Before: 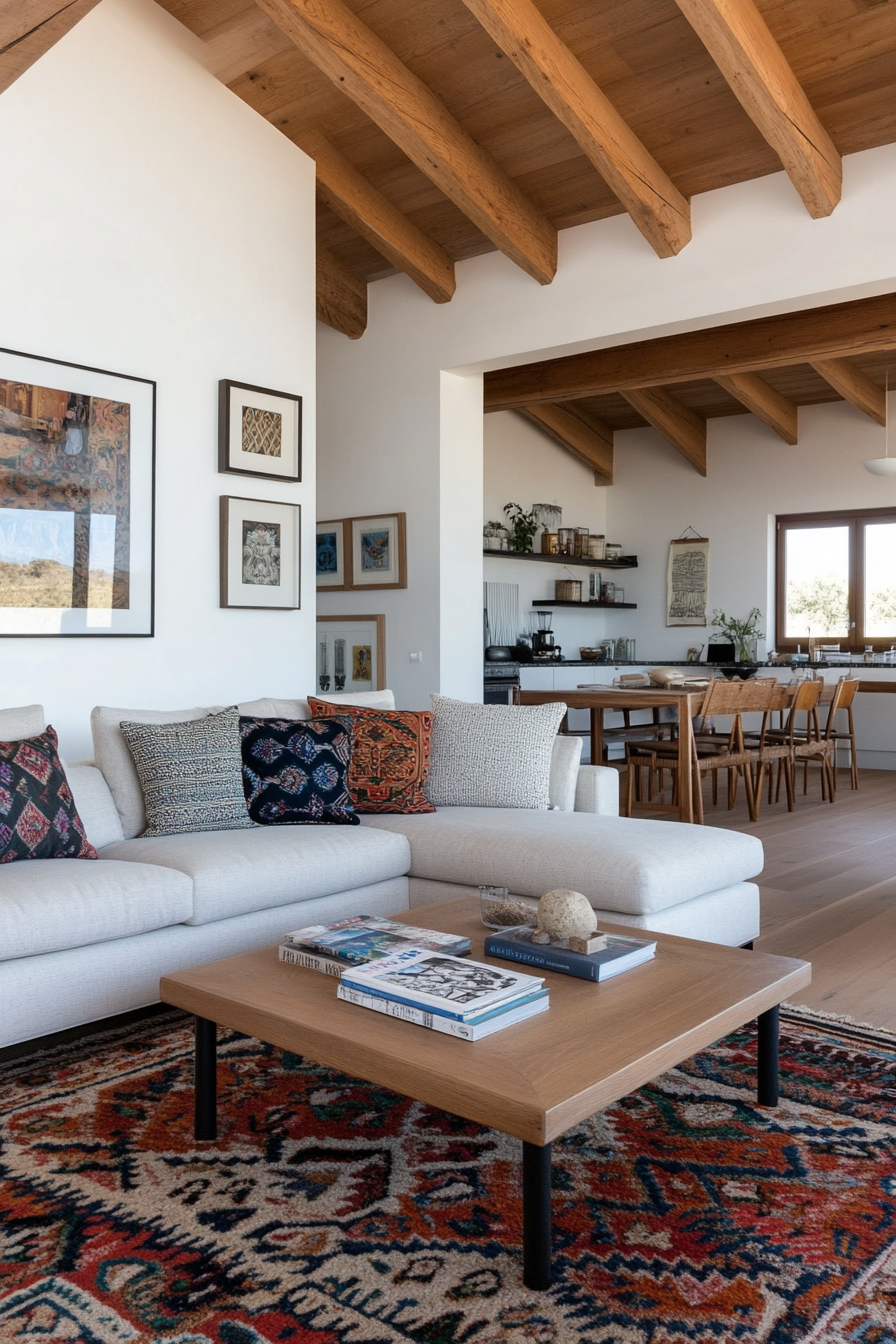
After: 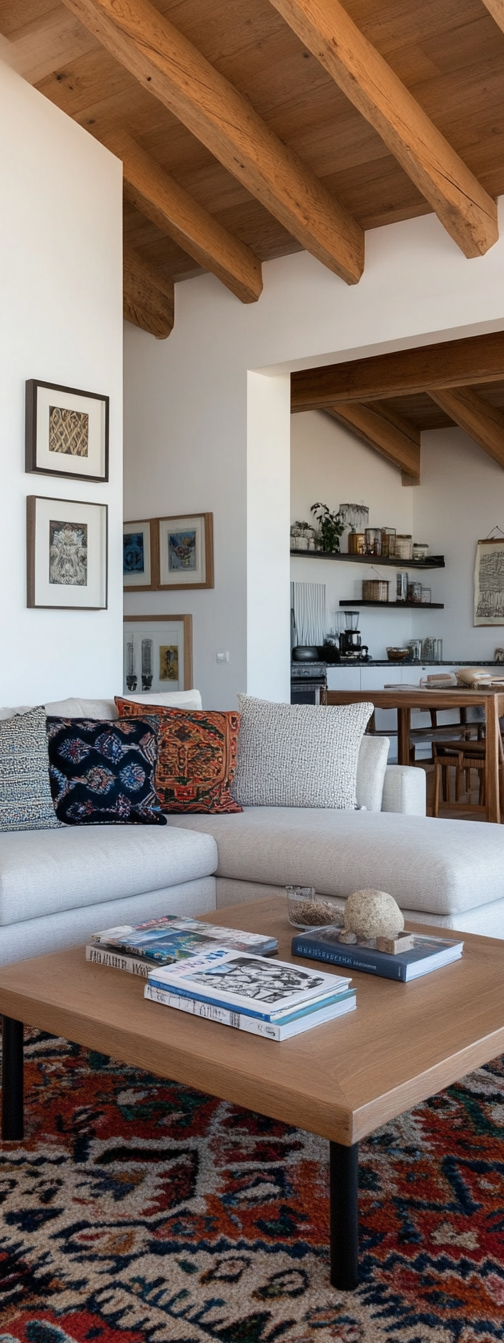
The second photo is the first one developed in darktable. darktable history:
crop: left 21.623%, right 22.028%, bottom 0.014%
